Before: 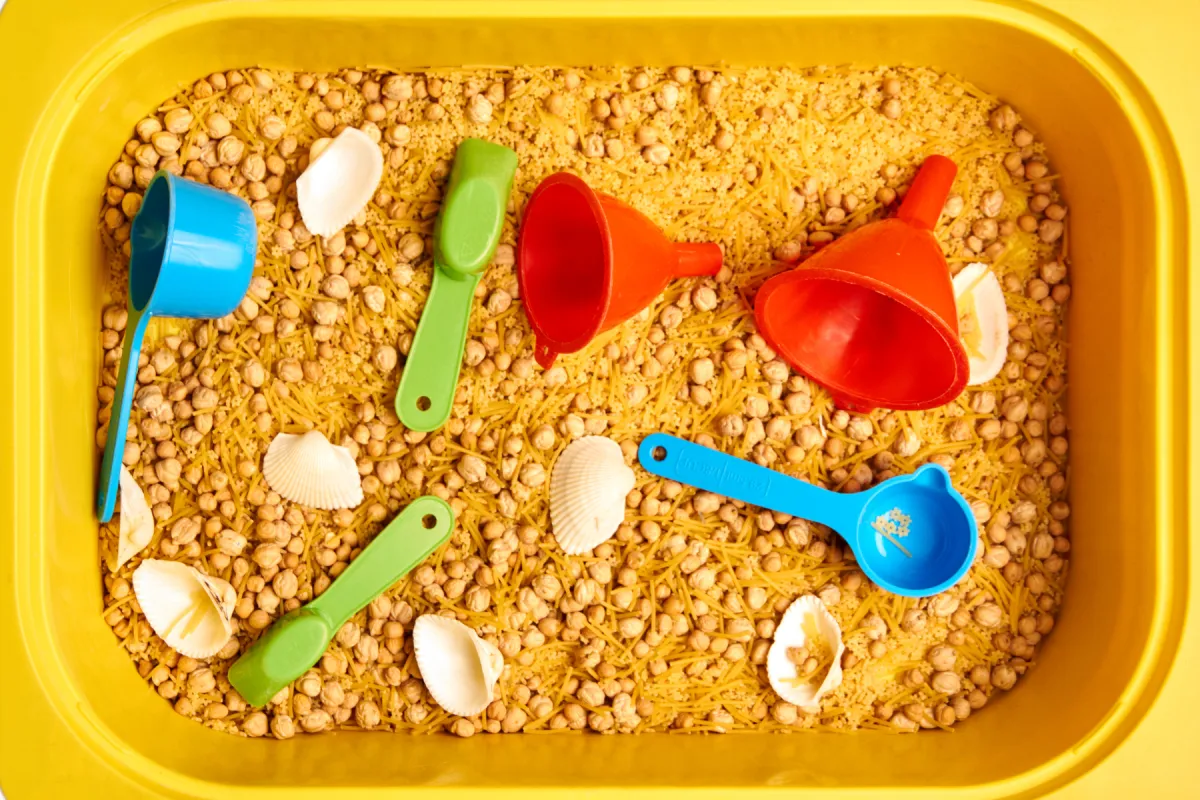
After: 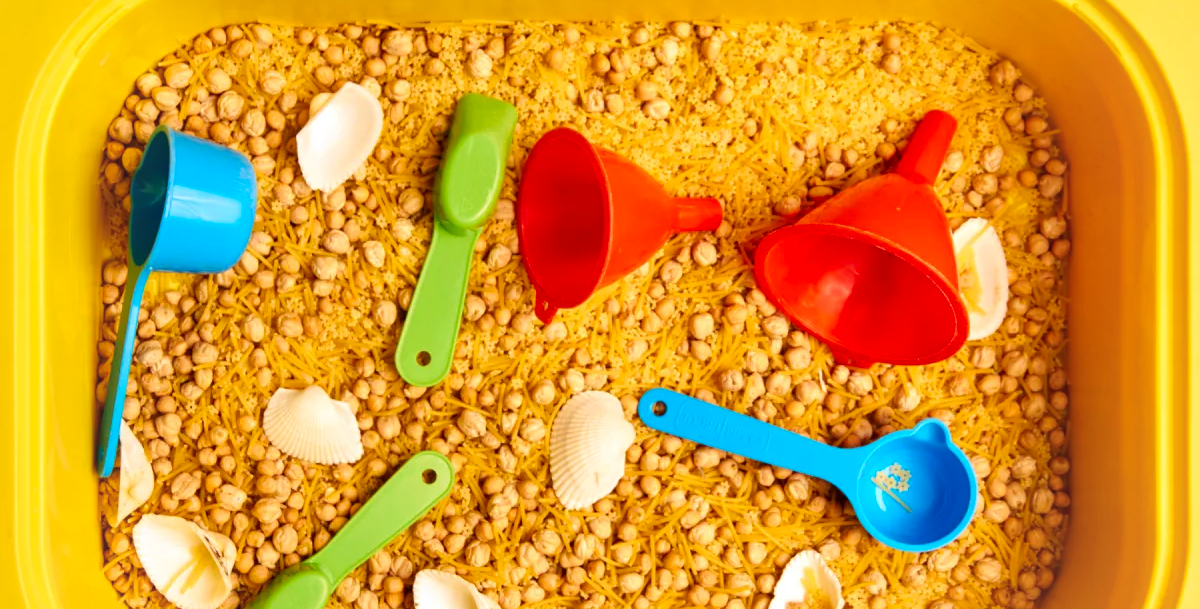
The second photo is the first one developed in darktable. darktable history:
contrast brightness saturation: saturation 0.123
crop: top 5.723%, bottom 18.104%
vignetting: fall-off start 71.69%, brightness 0.037, saturation 0.003
velvia: strength 15.66%
